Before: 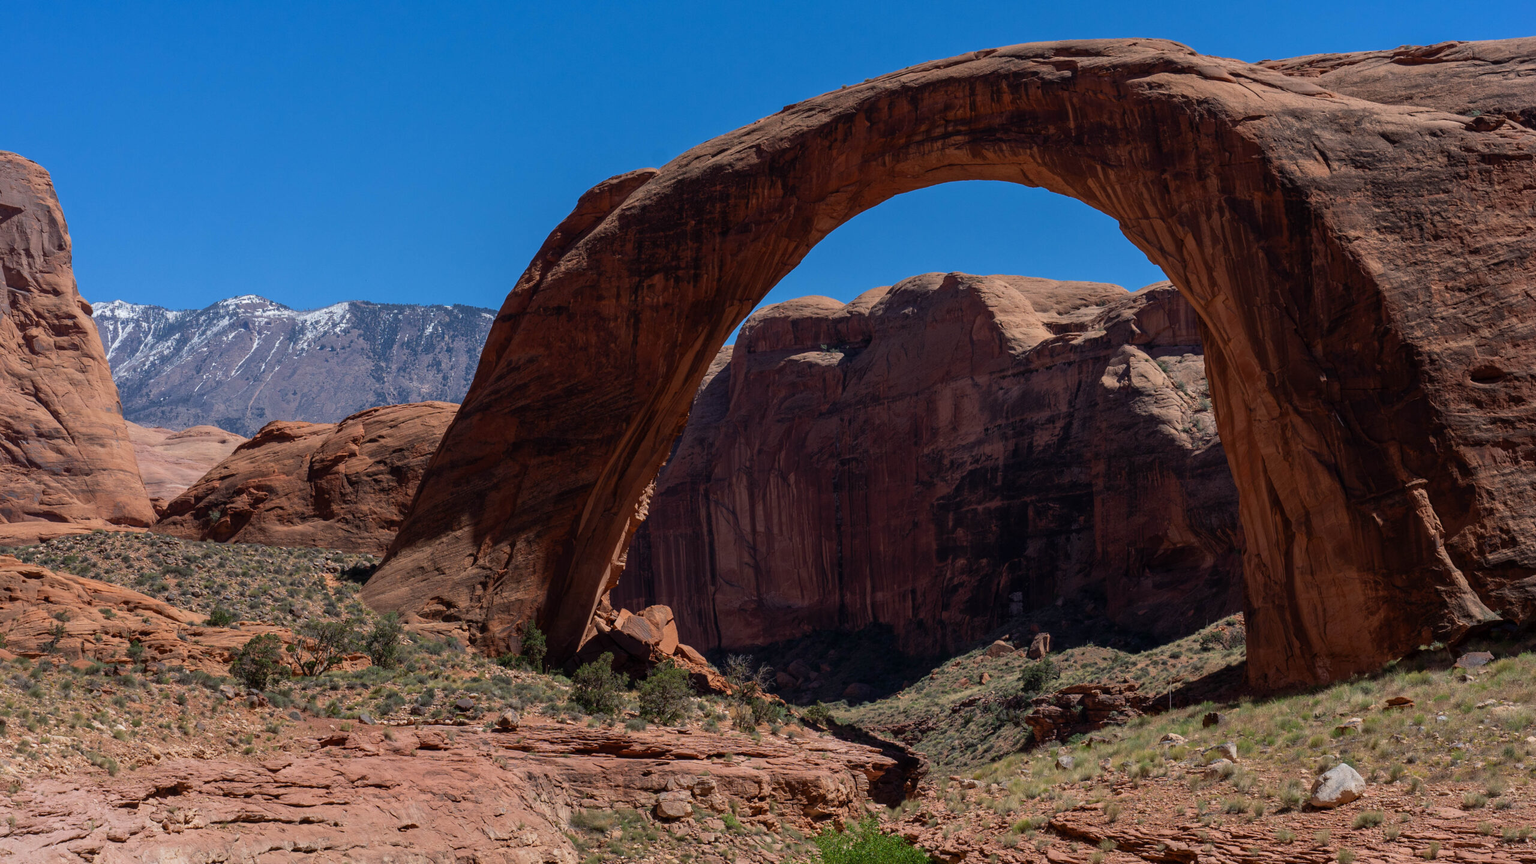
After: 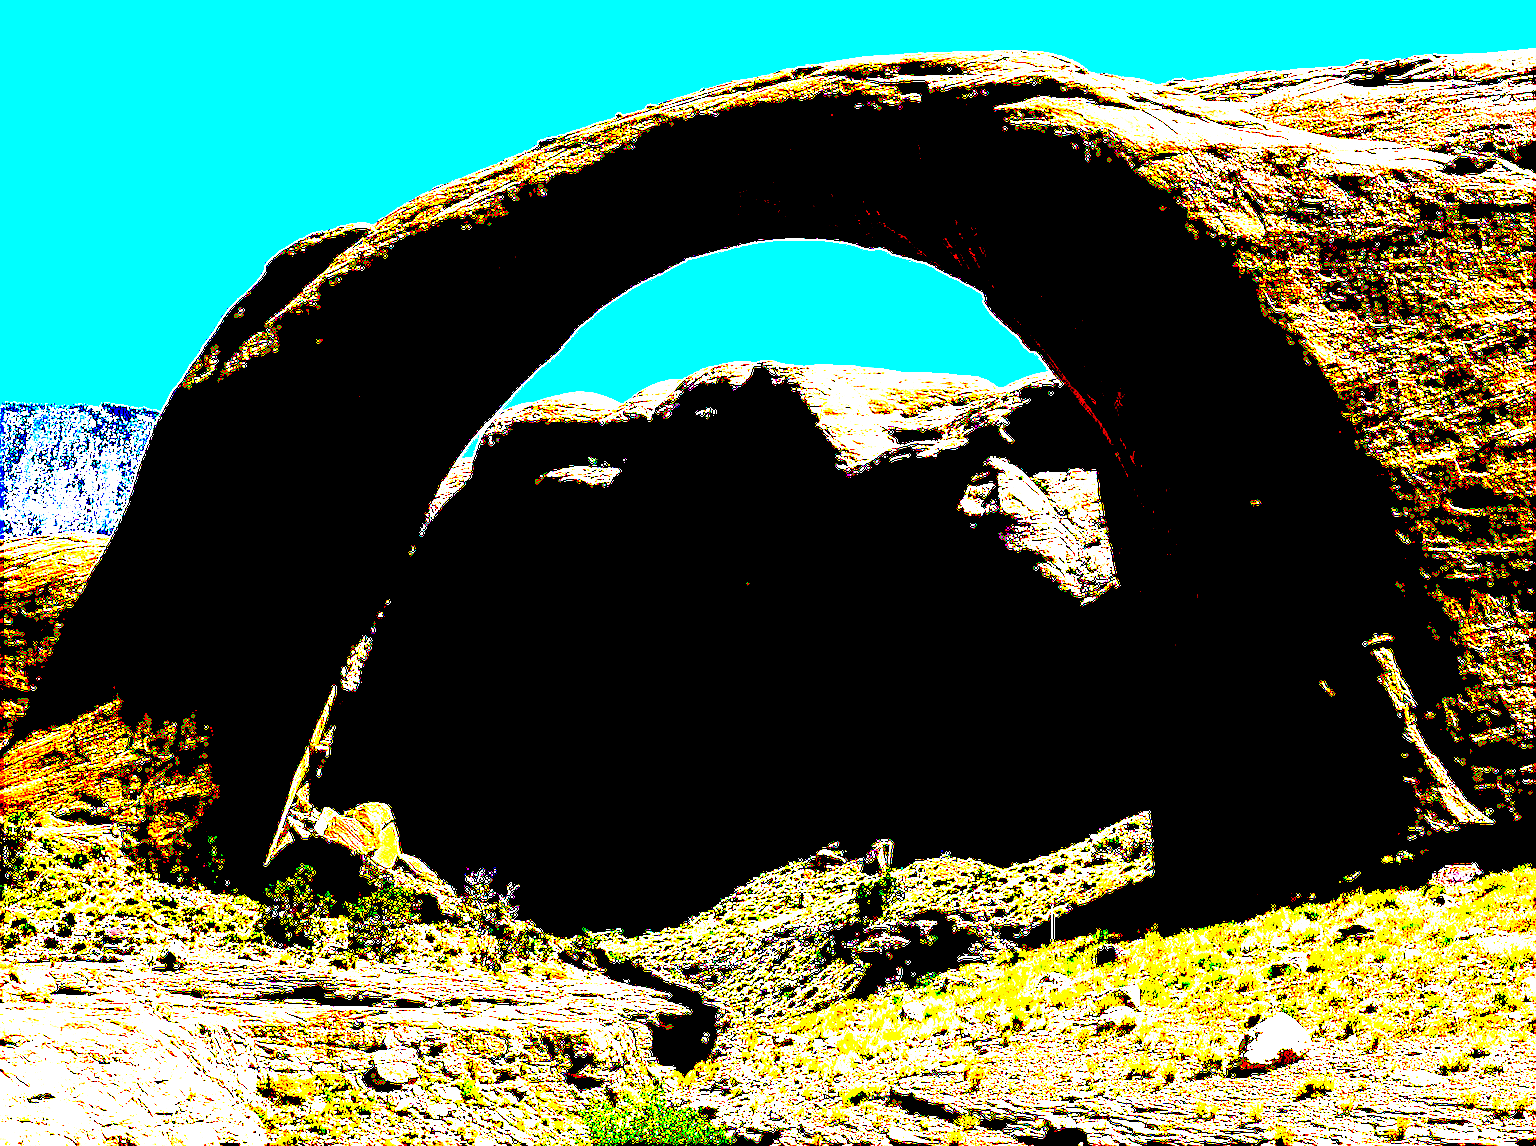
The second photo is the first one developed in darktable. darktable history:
exposure: black level correction 0.1, exposure 3 EV, compensate highlight preservation false
crop and rotate: left 24.6%
sharpen: amount 0.575
